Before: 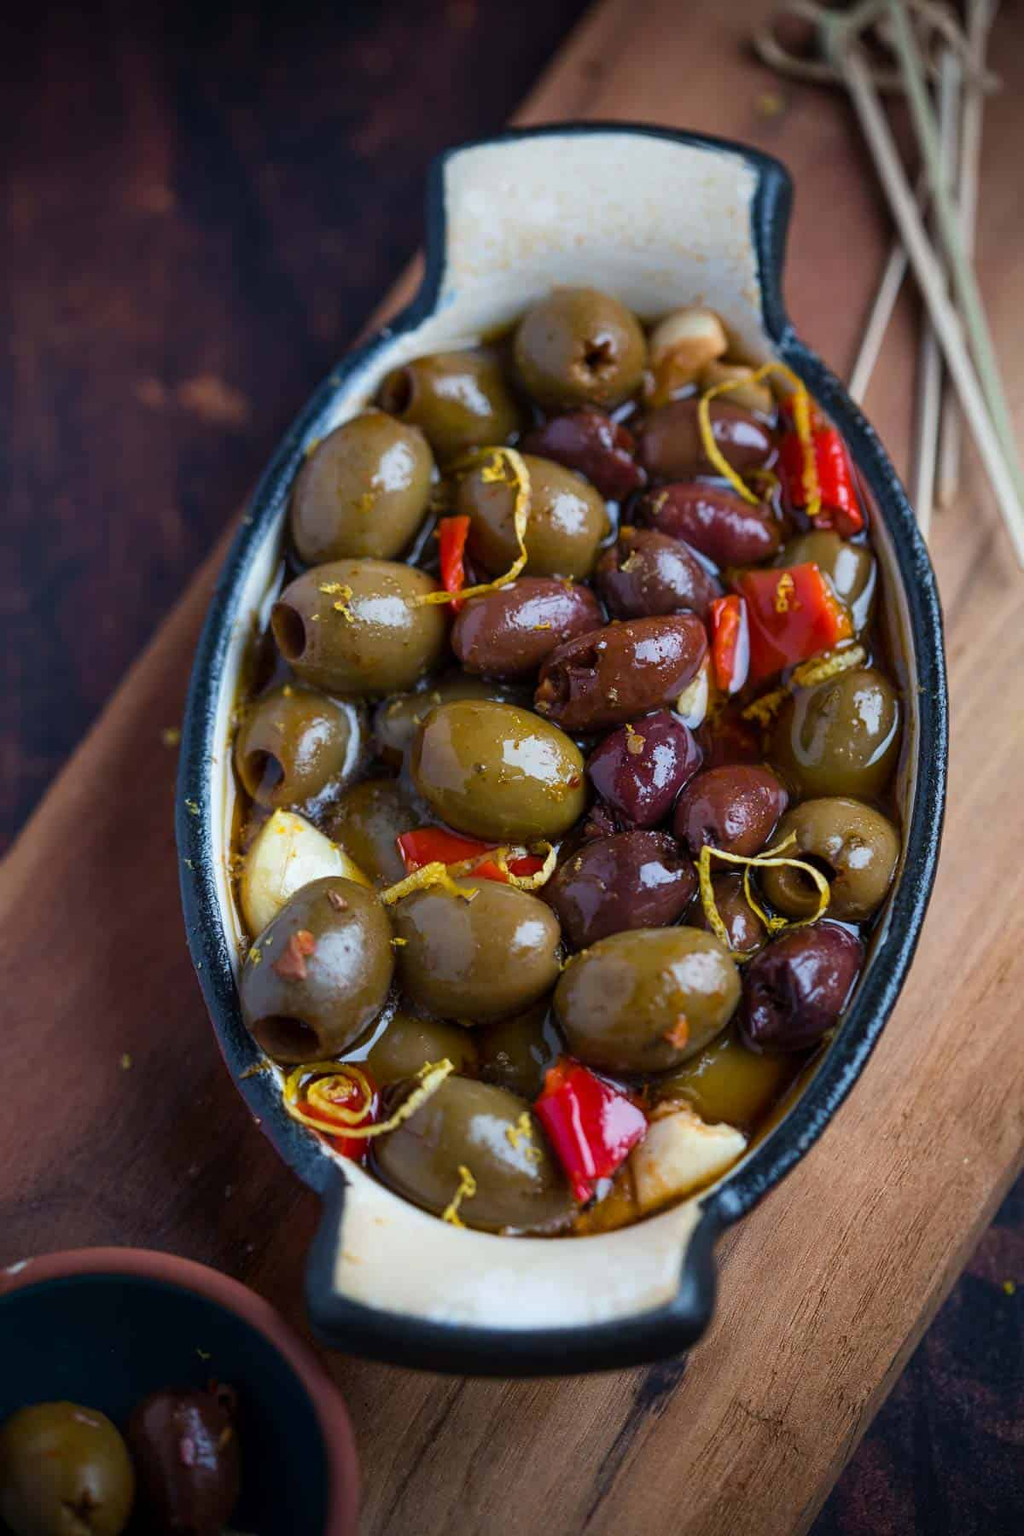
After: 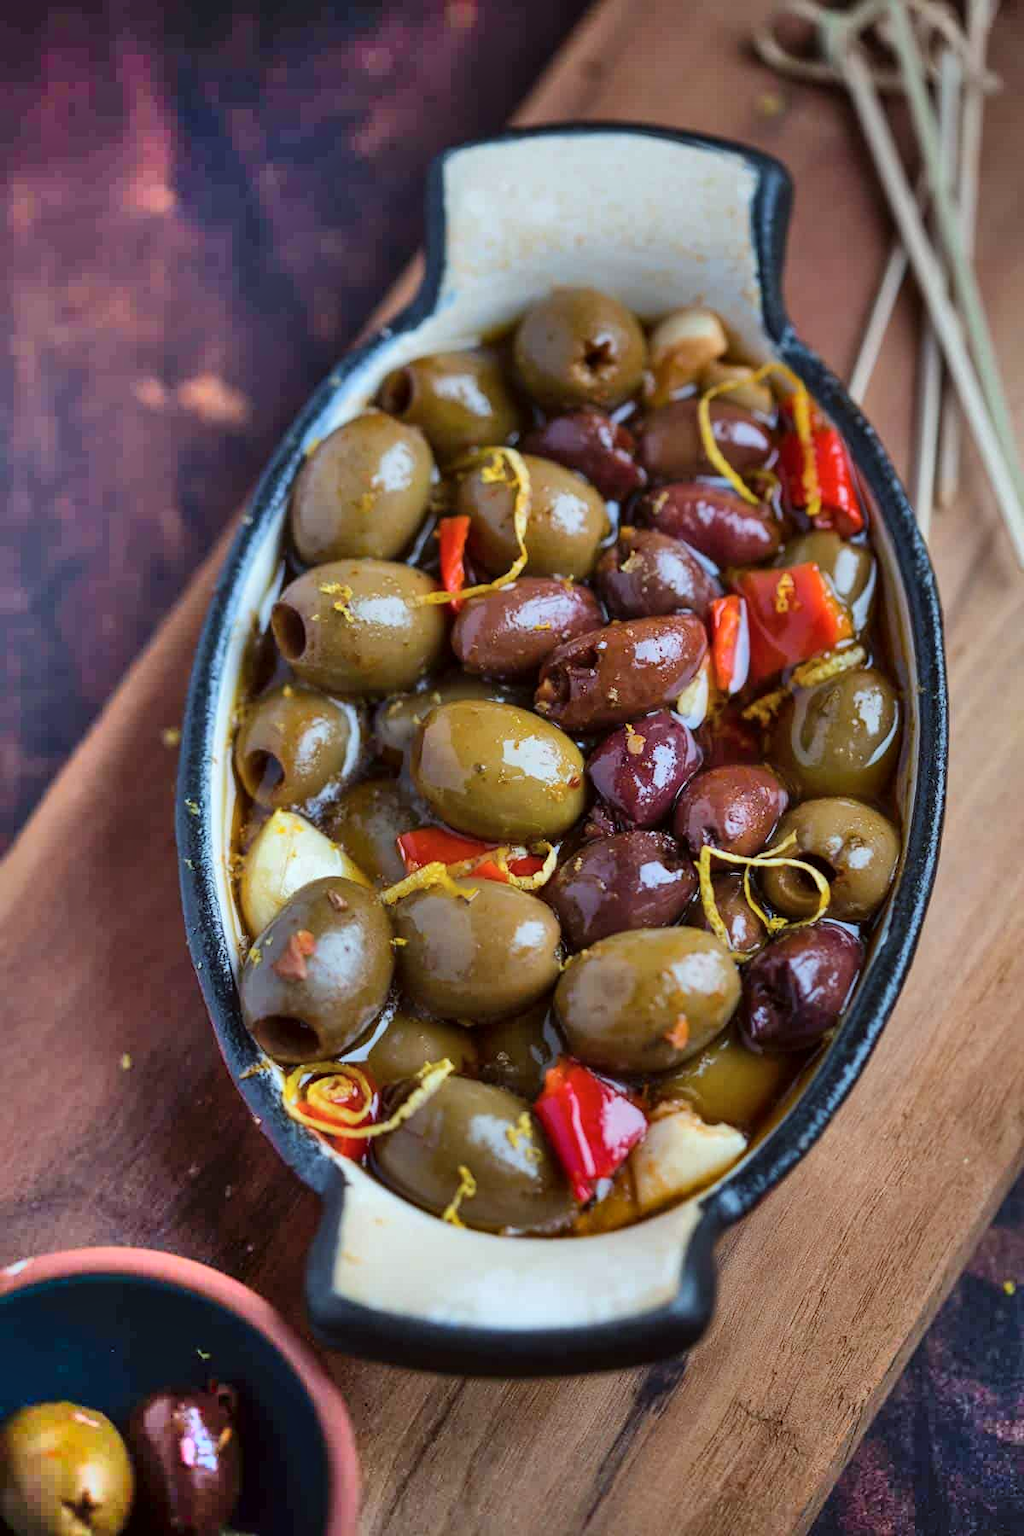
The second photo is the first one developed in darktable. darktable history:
shadows and highlights: shadows 75, highlights -60.85, soften with gaussian
color correction: highlights a* -2.73, highlights b* -2.09, shadows a* 2.41, shadows b* 2.73
